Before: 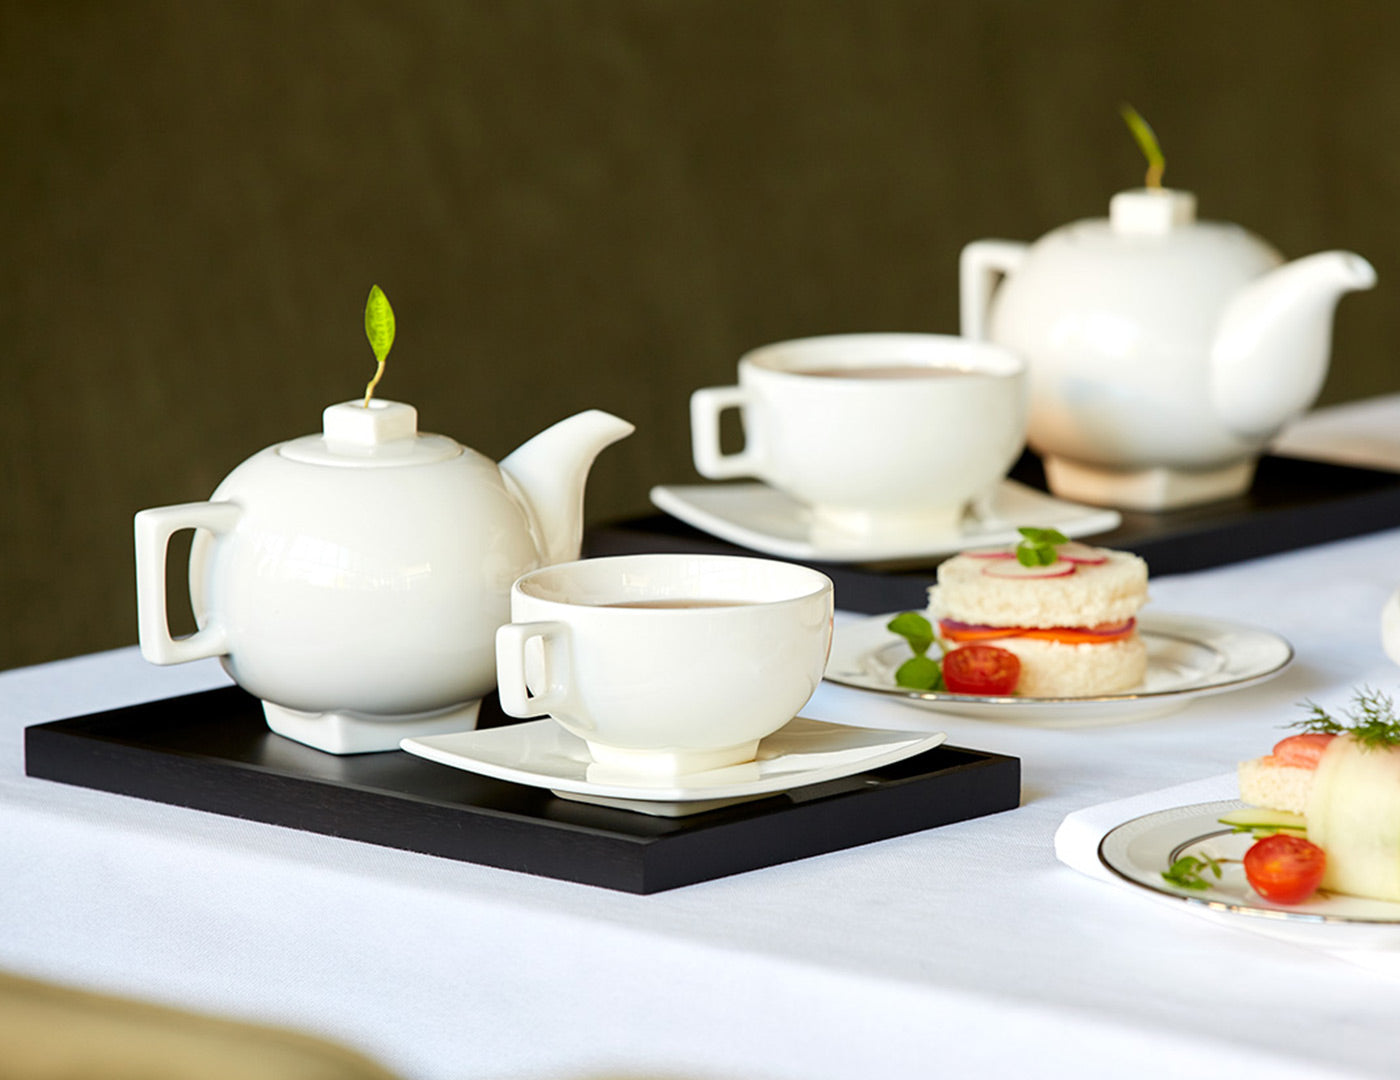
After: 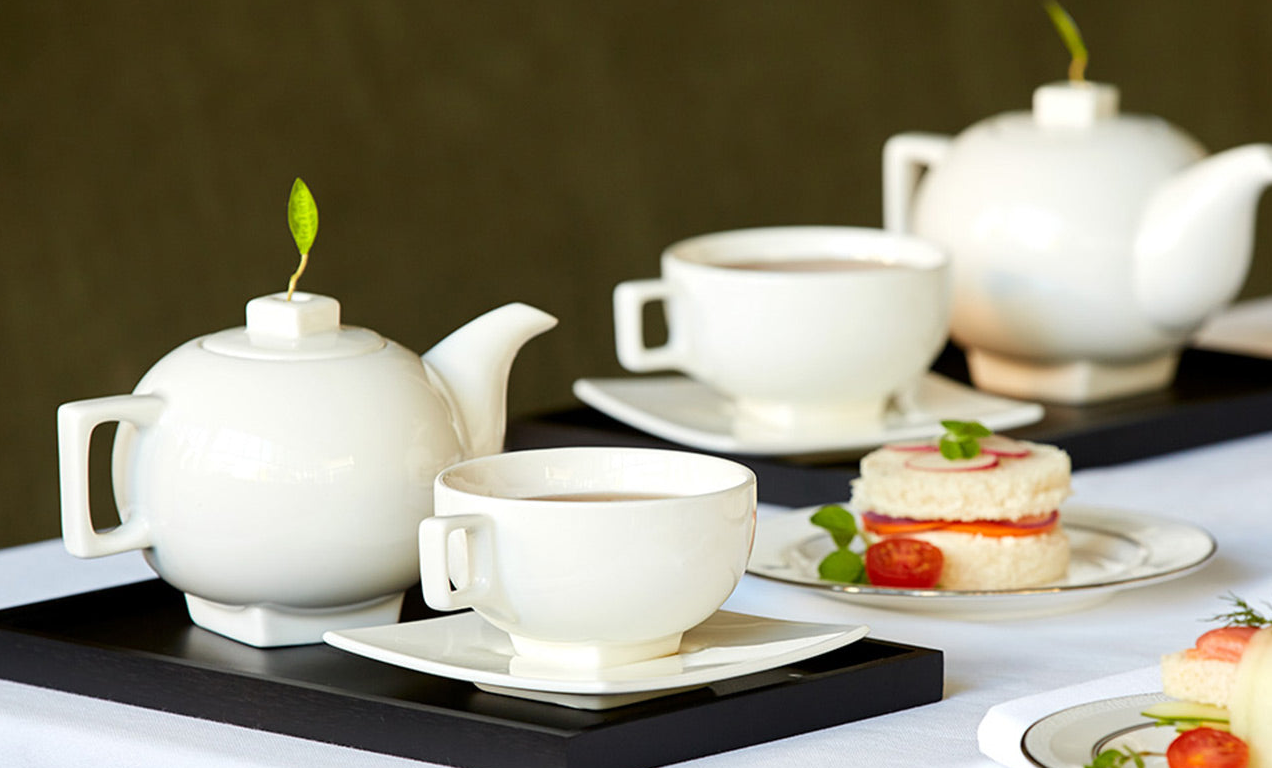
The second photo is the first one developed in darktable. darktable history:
crop: left 5.561%, top 9.988%, right 3.528%, bottom 18.826%
